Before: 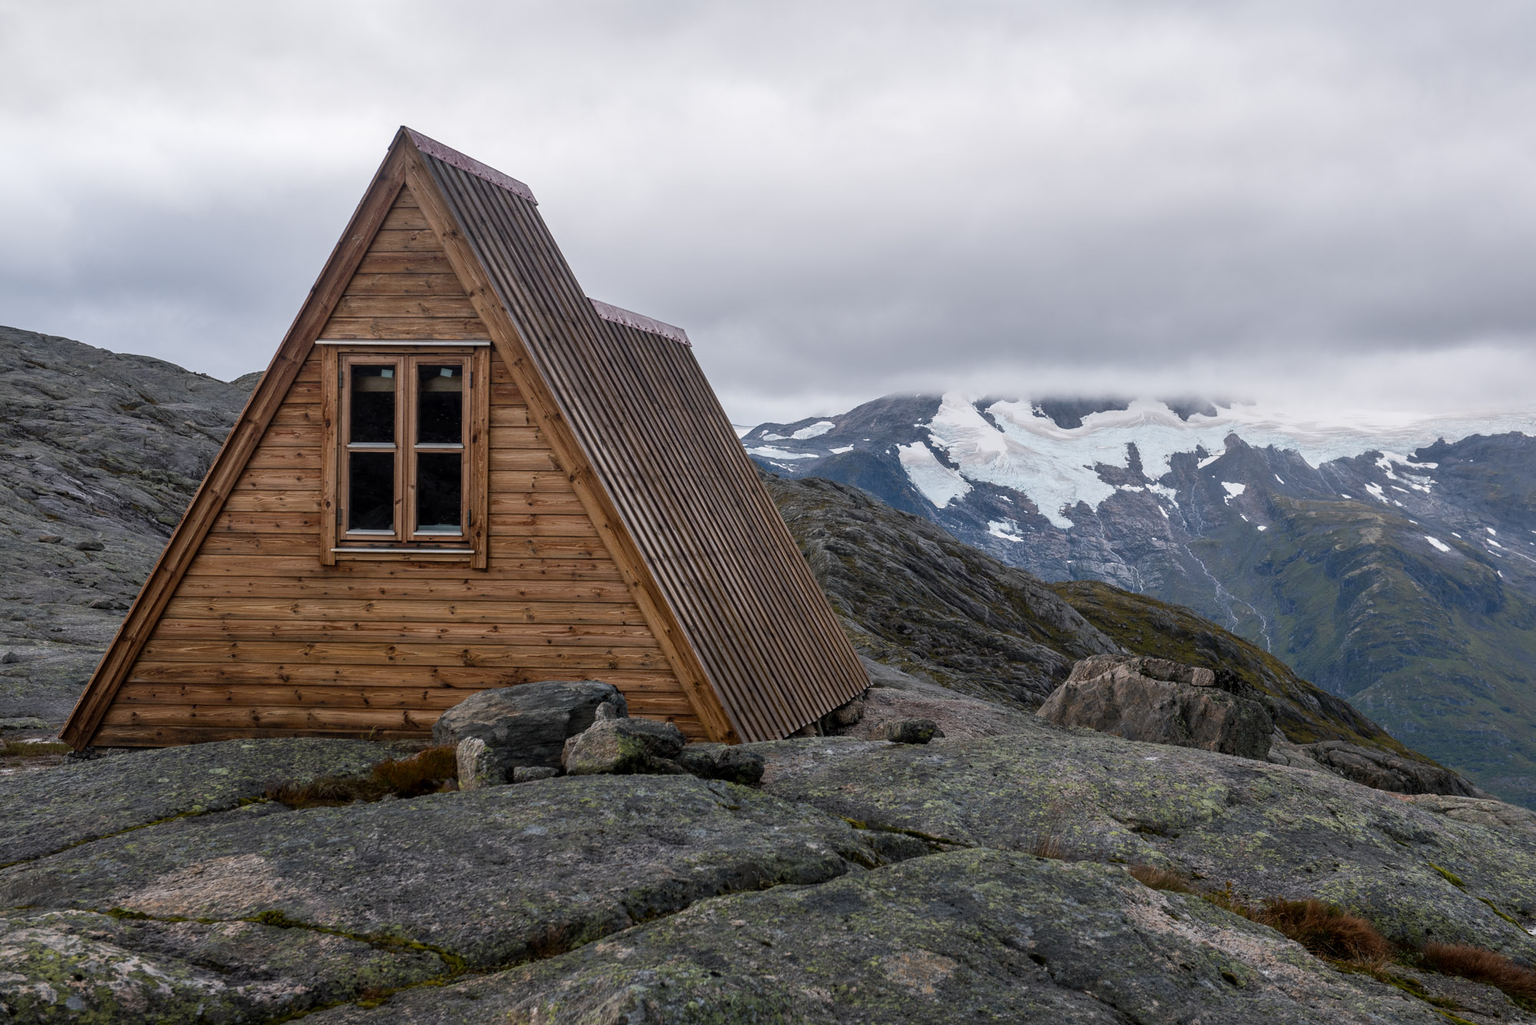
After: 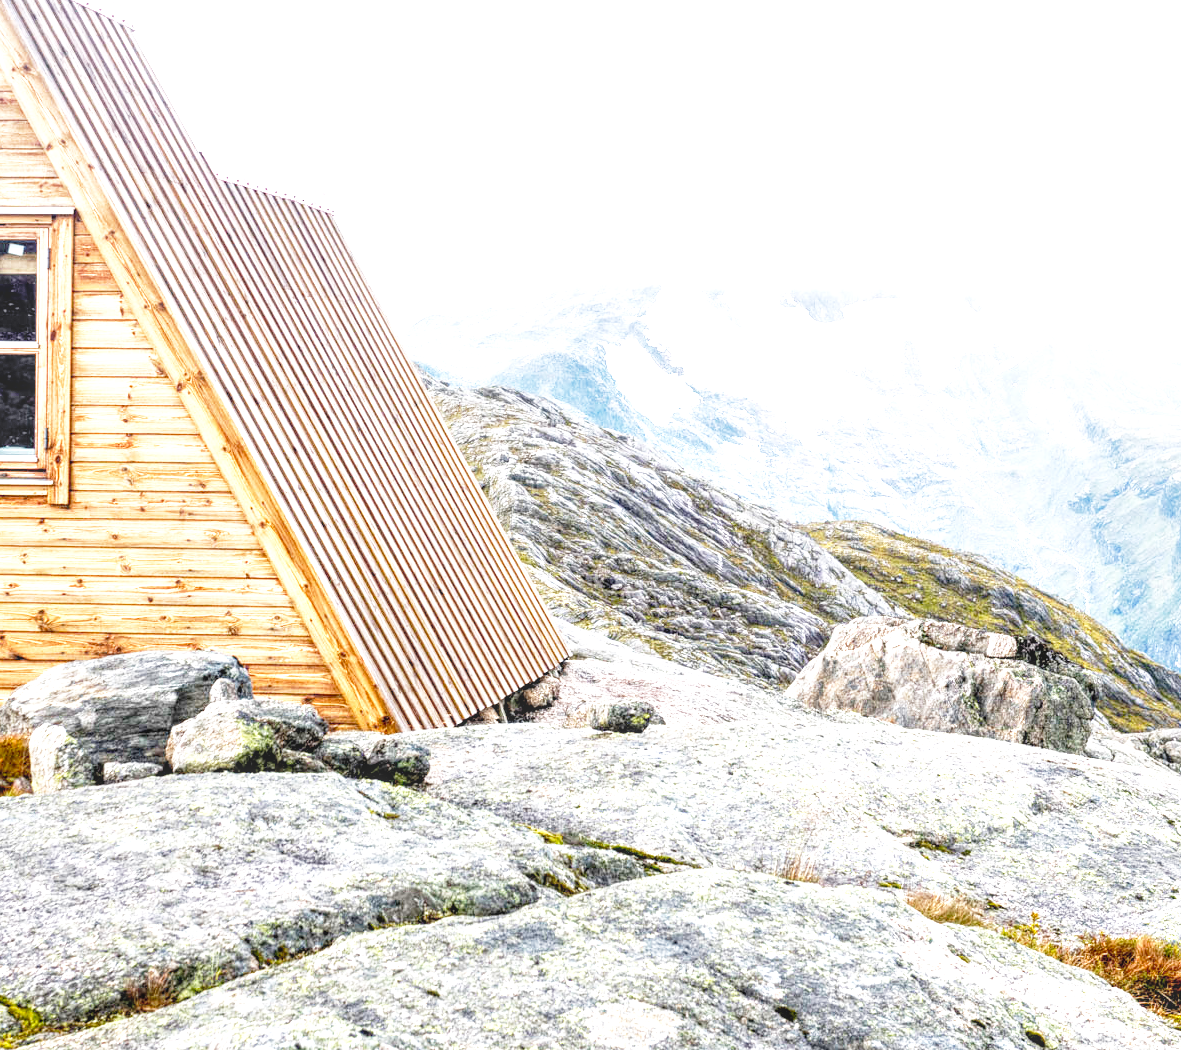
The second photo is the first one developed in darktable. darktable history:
crop and rotate: left 28.256%, top 17.734%, right 12.656%, bottom 3.573%
local contrast: highlights 74%, shadows 55%, detail 176%, midtone range 0.207
base curve: curves: ch0 [(0, 0) (0.012, 0.01) (0.073, 0.168) (0.31, 0.711) (0.645, 0.957) (1, 1)], preserve colors none
exposure: black level correction 0.001, exposure 1.822 EV, compensate exposure bias true, compensate highlight preservation false
